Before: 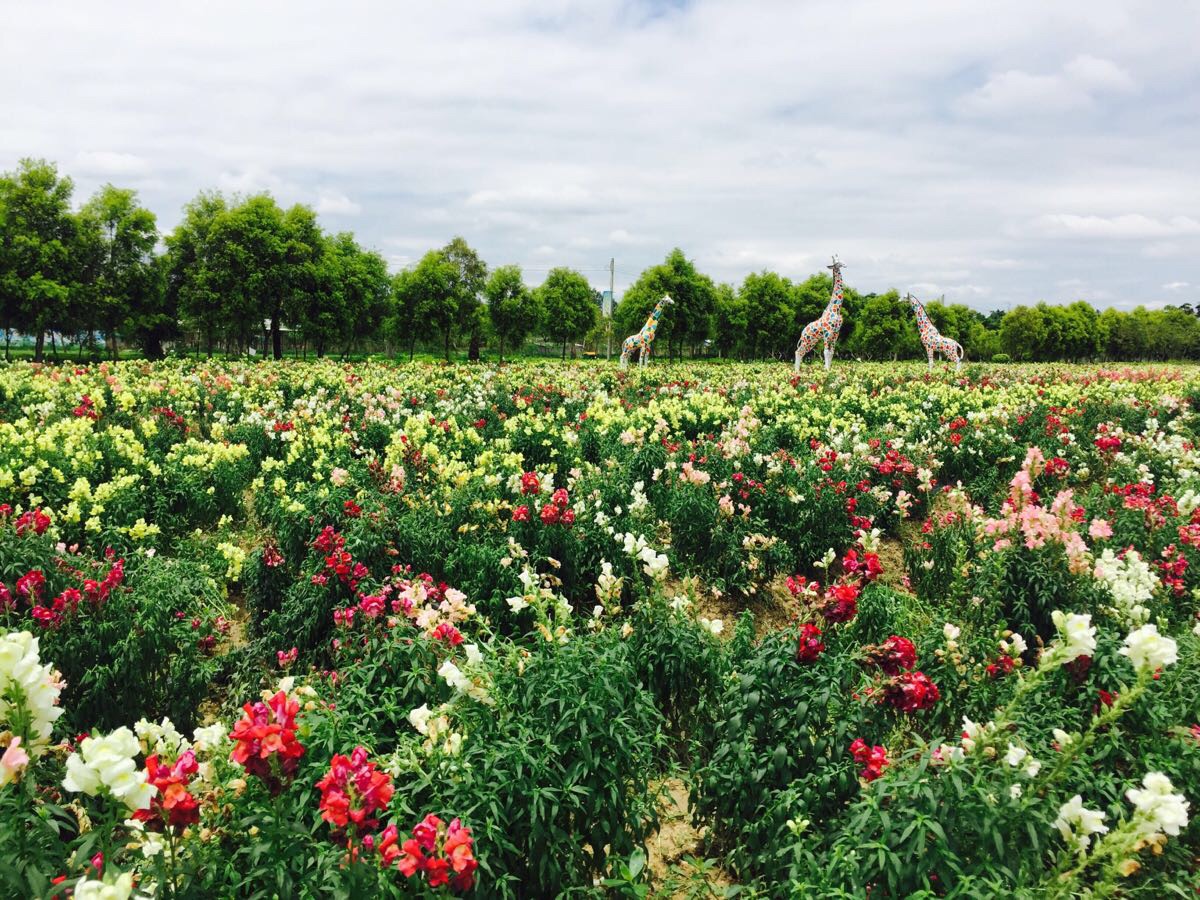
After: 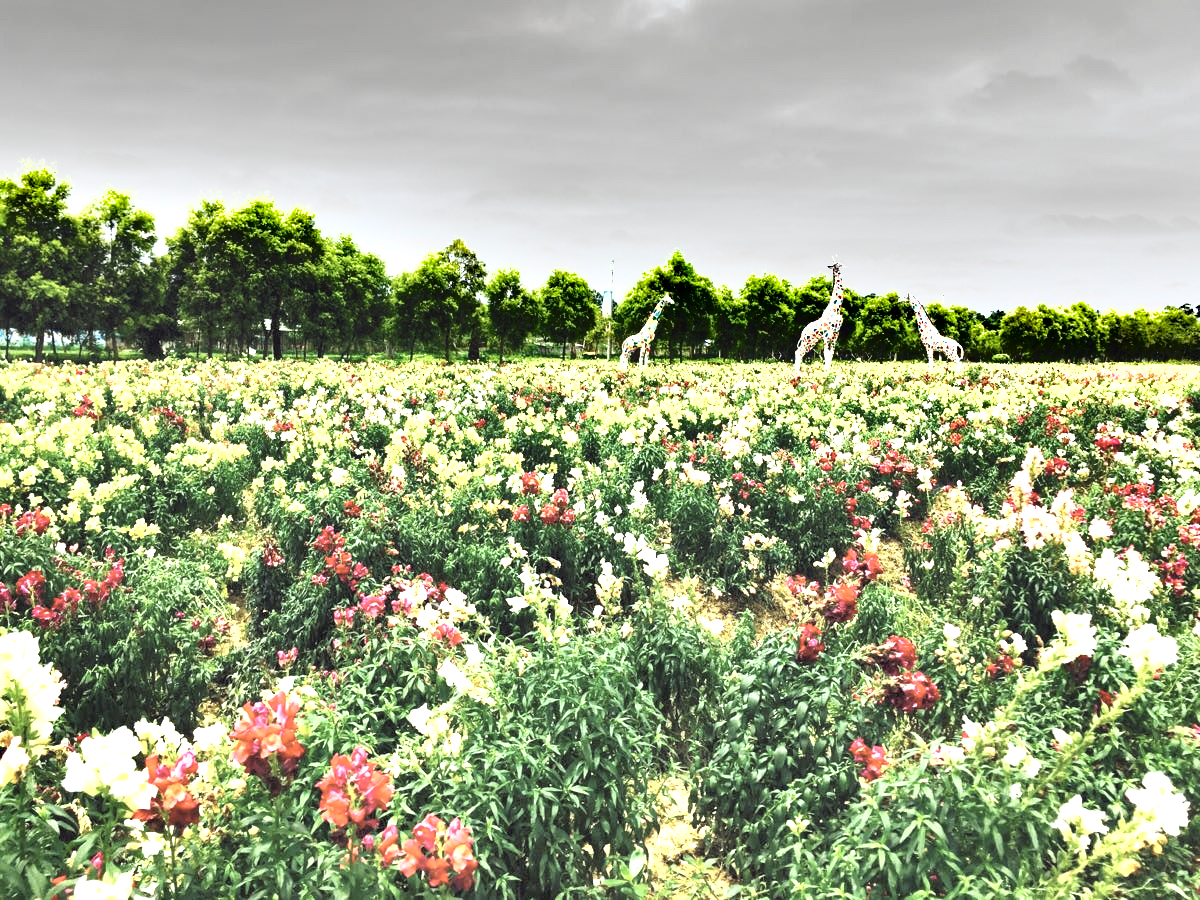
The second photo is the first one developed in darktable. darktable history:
exposure: exposure 1.259 EV, compensate highlight preservation false
color balance rgb: power › hue 61.28°, linear chroma grading › global chroma 14.671%, perceptual saturation grading › global saturation 19.32%, perceptual brilliance grading › highlights 9.781%, perceptual brilliance grading › mid-tones 5.18%, contrast 5.098%
shadows and highlights: low approximation 0.01, soften with gaussian
contrast brightness saturation: brightness 0.182, saturation -0.492
haze removal: compatibility mode true, adaptive false
